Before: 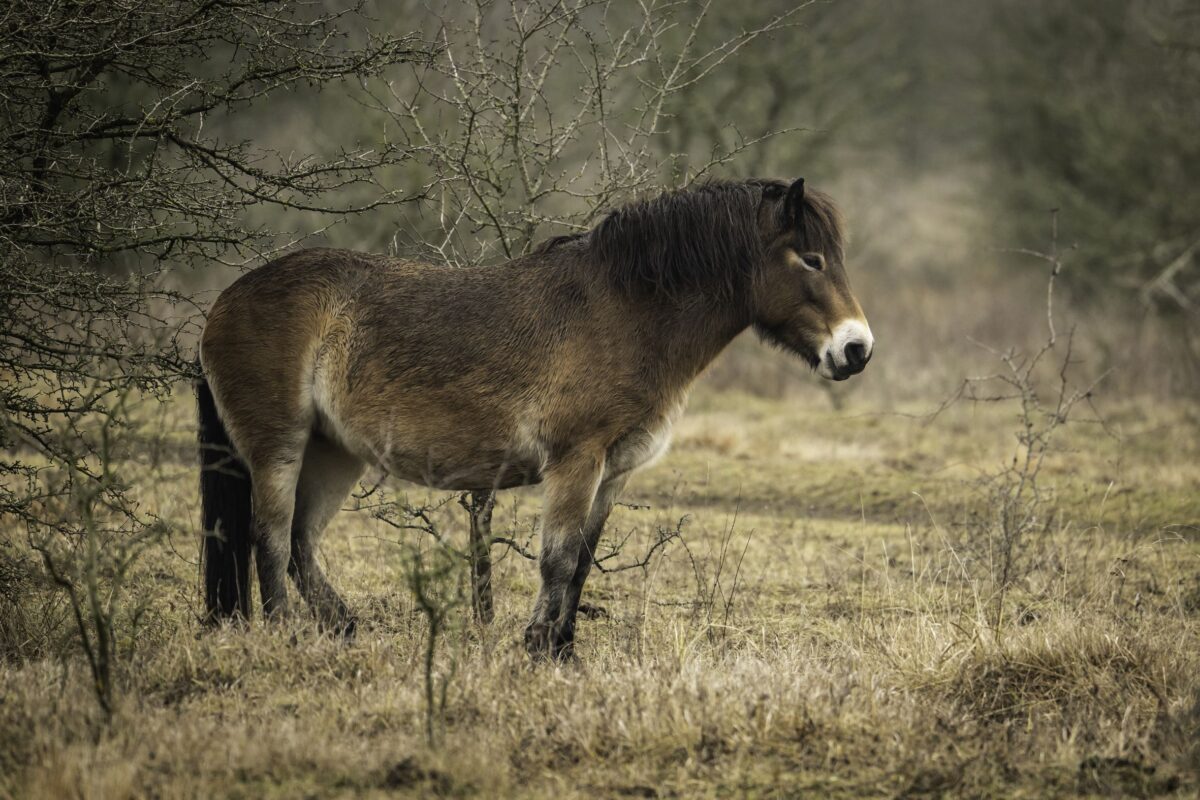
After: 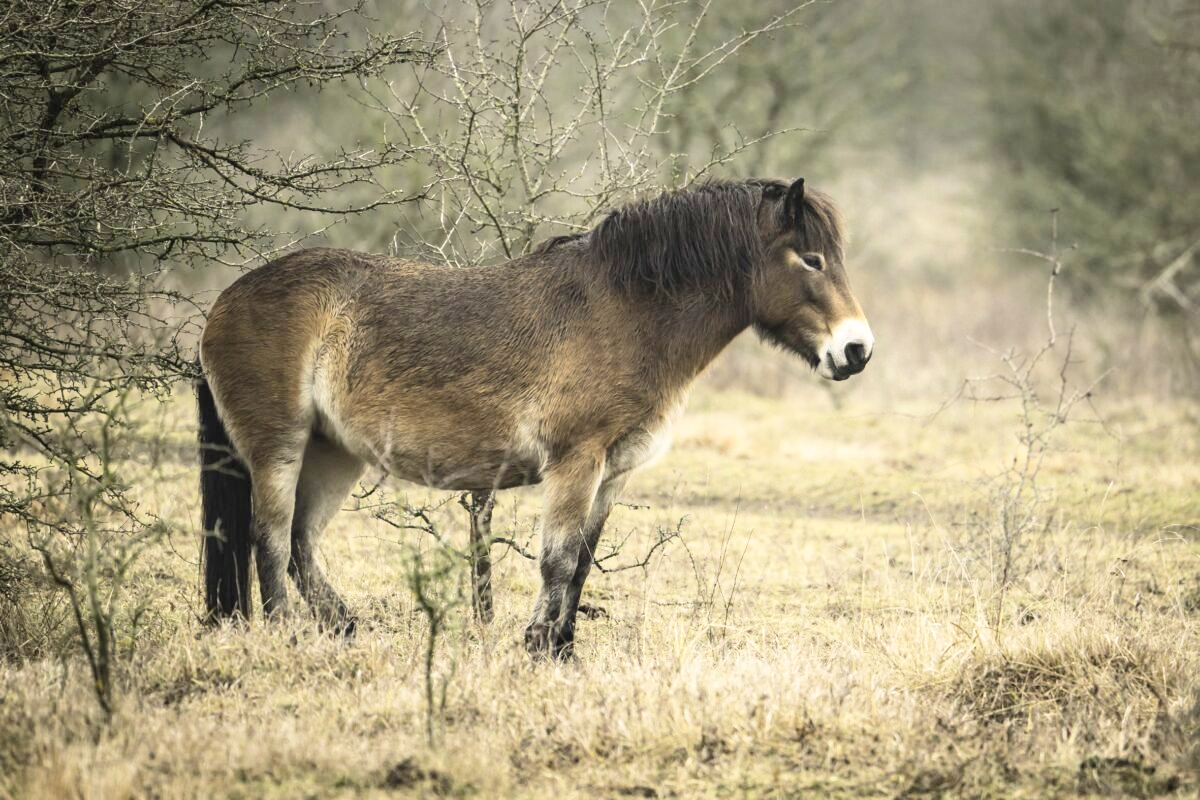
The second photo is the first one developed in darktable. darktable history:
exposure: black level correction 0, exposure 1.983 EV, compensate exposure bias true, compensate highlight preservation false
shadows and highlights: shadows -0.389, highlights 40.07
filmic rgb: black relative exposure -7.99 EV, white relative exposure 4.04 EV, threshold 2.96 EV, hardness 4.11, contrast 0.925, enable highlight reconstruction true
tone equalizer: -8 EV 0.232 EV, -7 EV 0.411 EV, -6 EV 0.419 EV, -5 EV 0.243 EV, -3 EV -0.252 EV, -2 EV -0.398 EV, -1 EV -0.426 EV, +0 EV -0.279 EV
